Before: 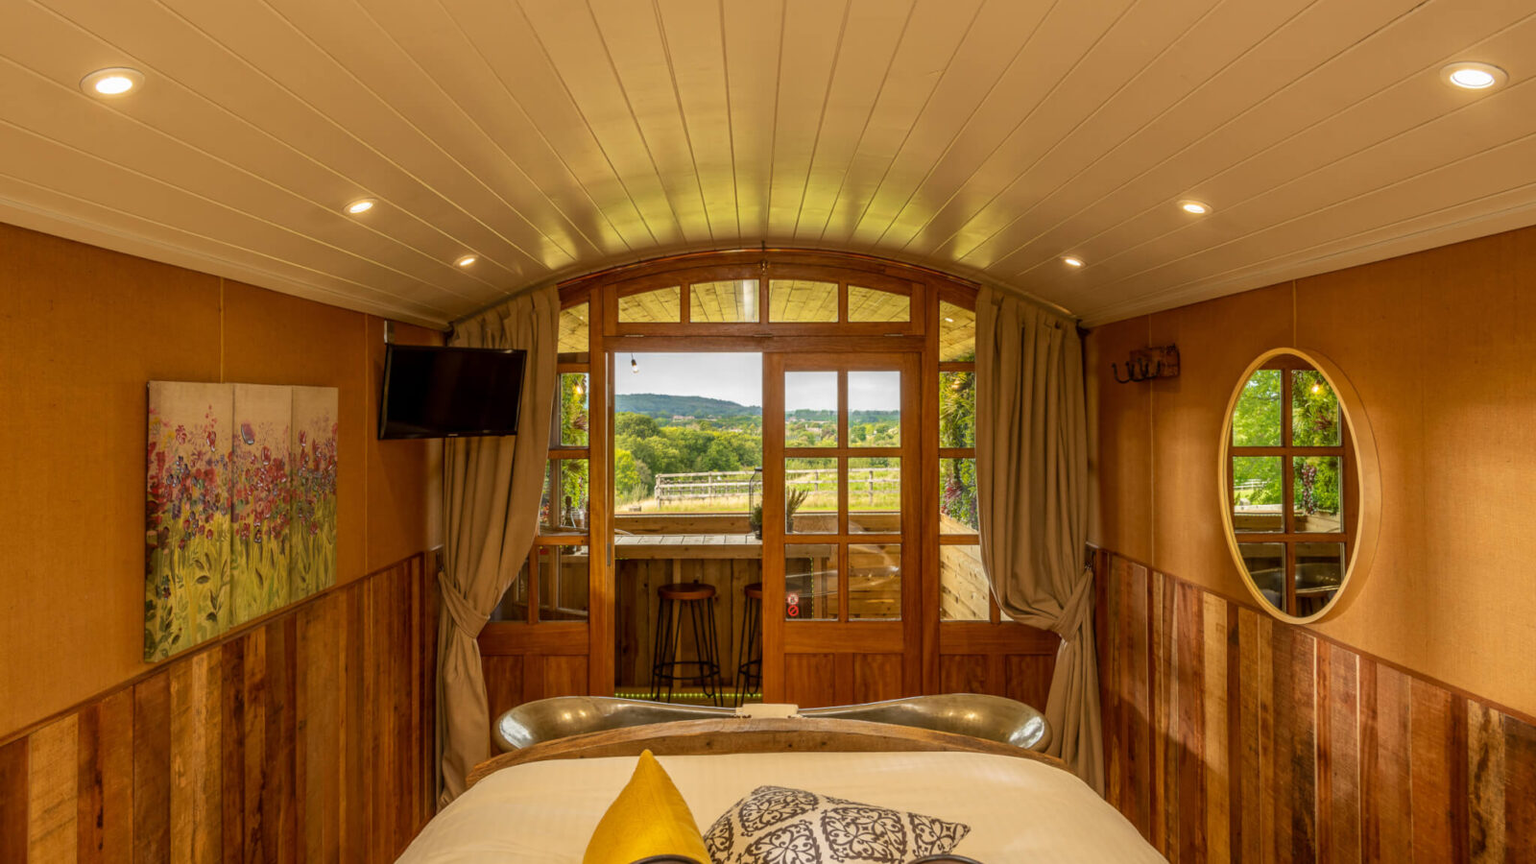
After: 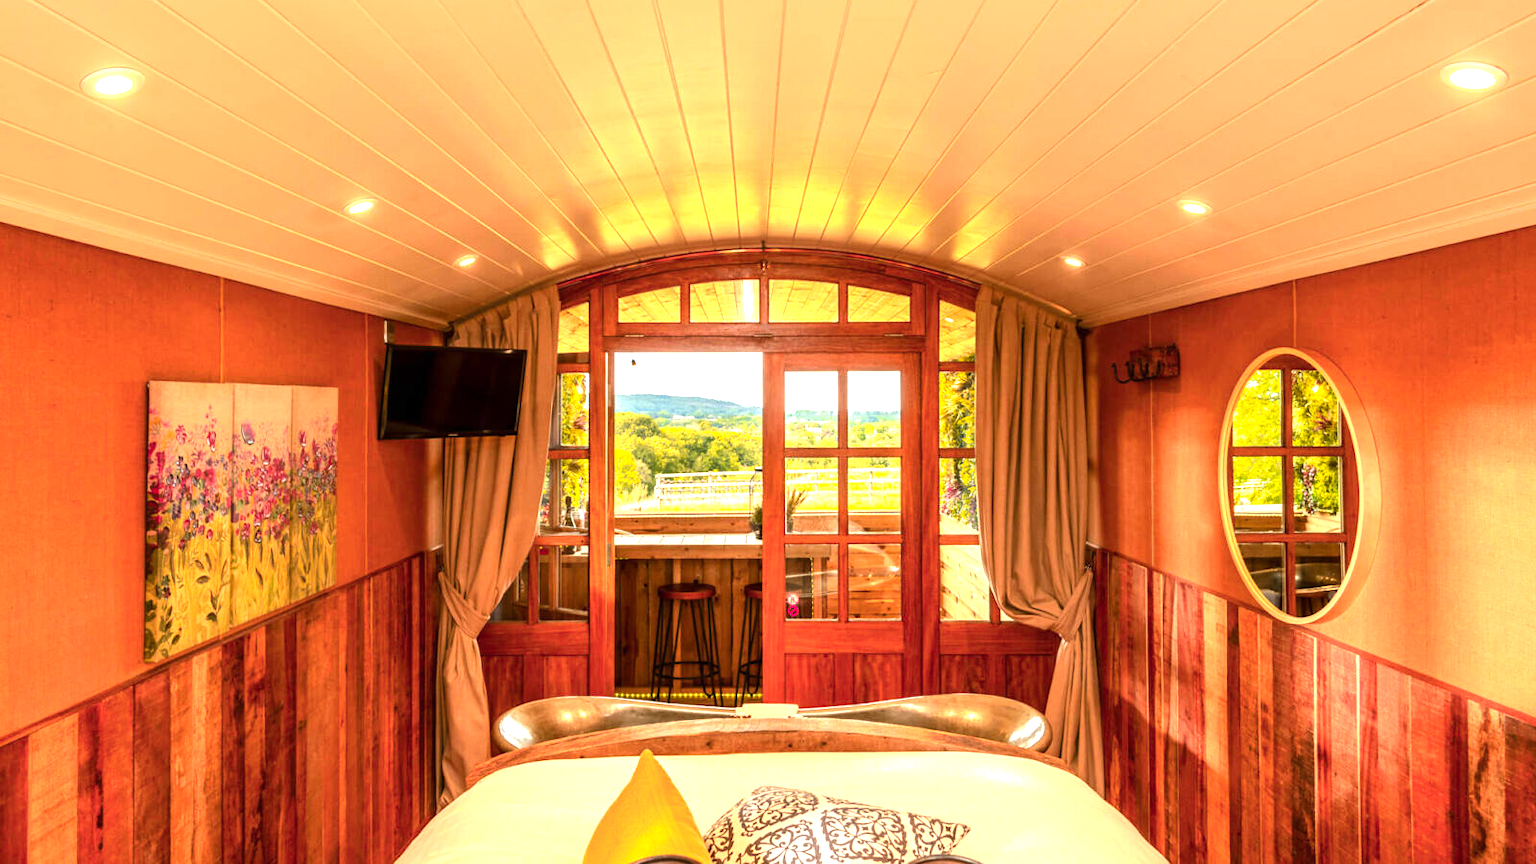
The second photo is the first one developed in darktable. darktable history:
color zones: curves: ch1 [(0.239, 0.552) (0.75, 0.5)]; ch2 [(0.25, 0.462) (0.749, 0.457)], mix 25.94%
contrast brightness saturation: contrast 0.1, brightness 0.02, saturation 0.02
tone equalizer: -8 EV -0.417 EV, -7 EV -0.389 EV, -6 EV -0.333 EV, -5 EV -0.222 EV, -3 EV 0.222 EV, -2 EV 0.333 EV, -1 EV 0.389 EV, +0 EV 0.417 EV, edges refinement/feathering 500, mask exposure compensation -1.57 EV, preserve details no
exposure: exposure 1.137 EV, compensate highlight preservation false
